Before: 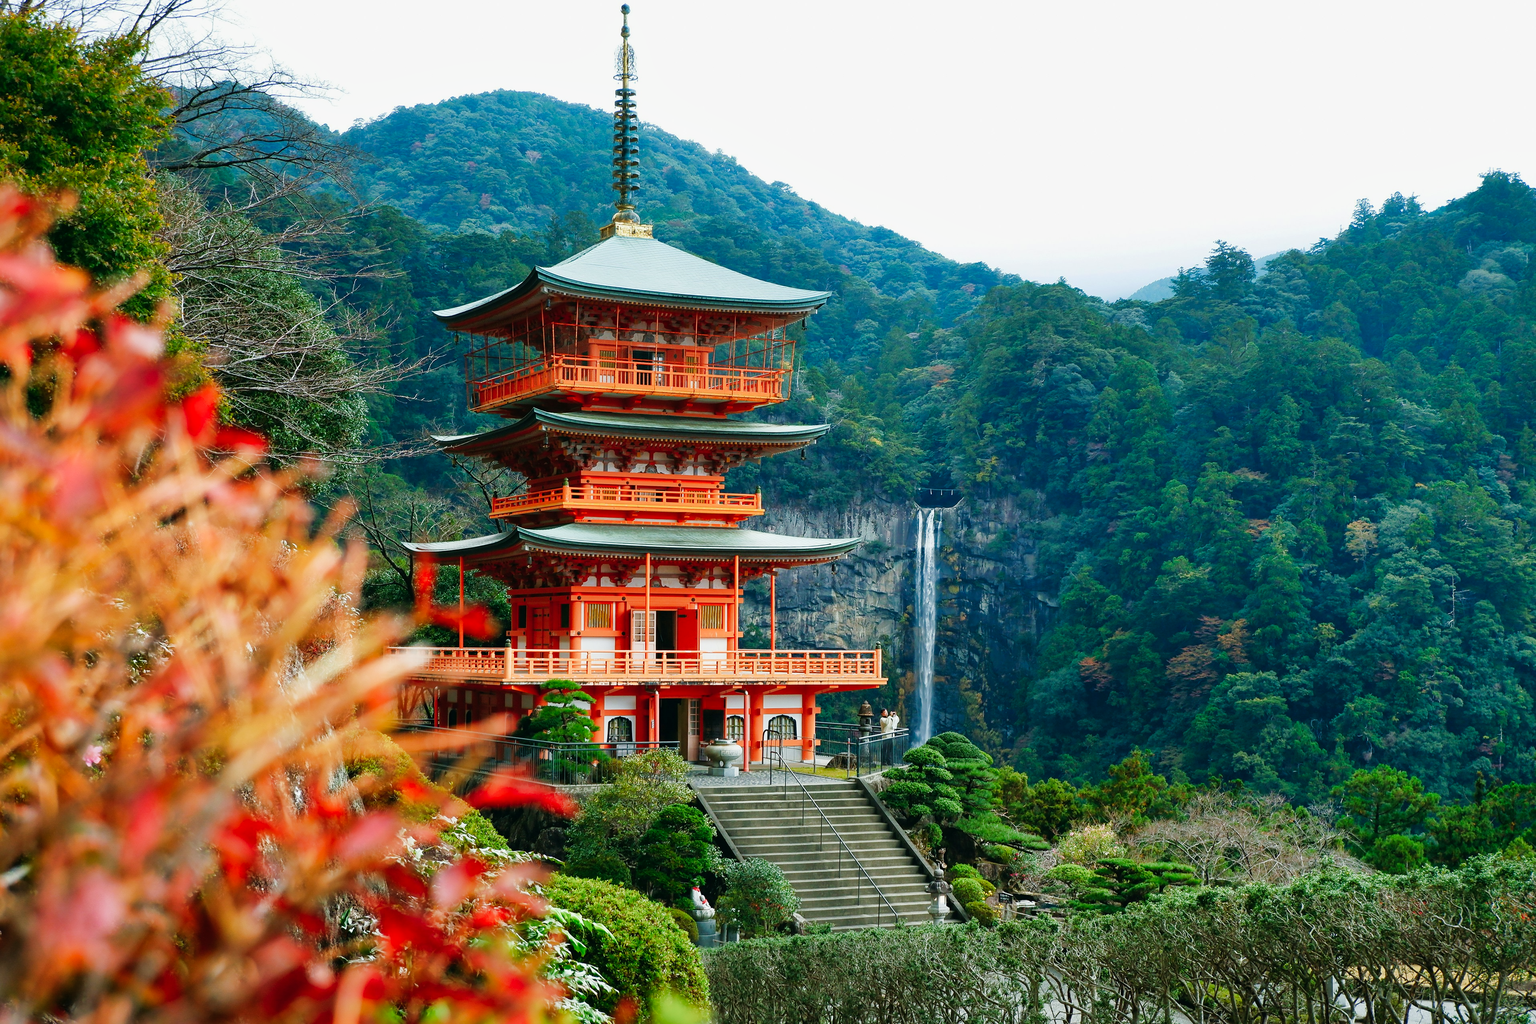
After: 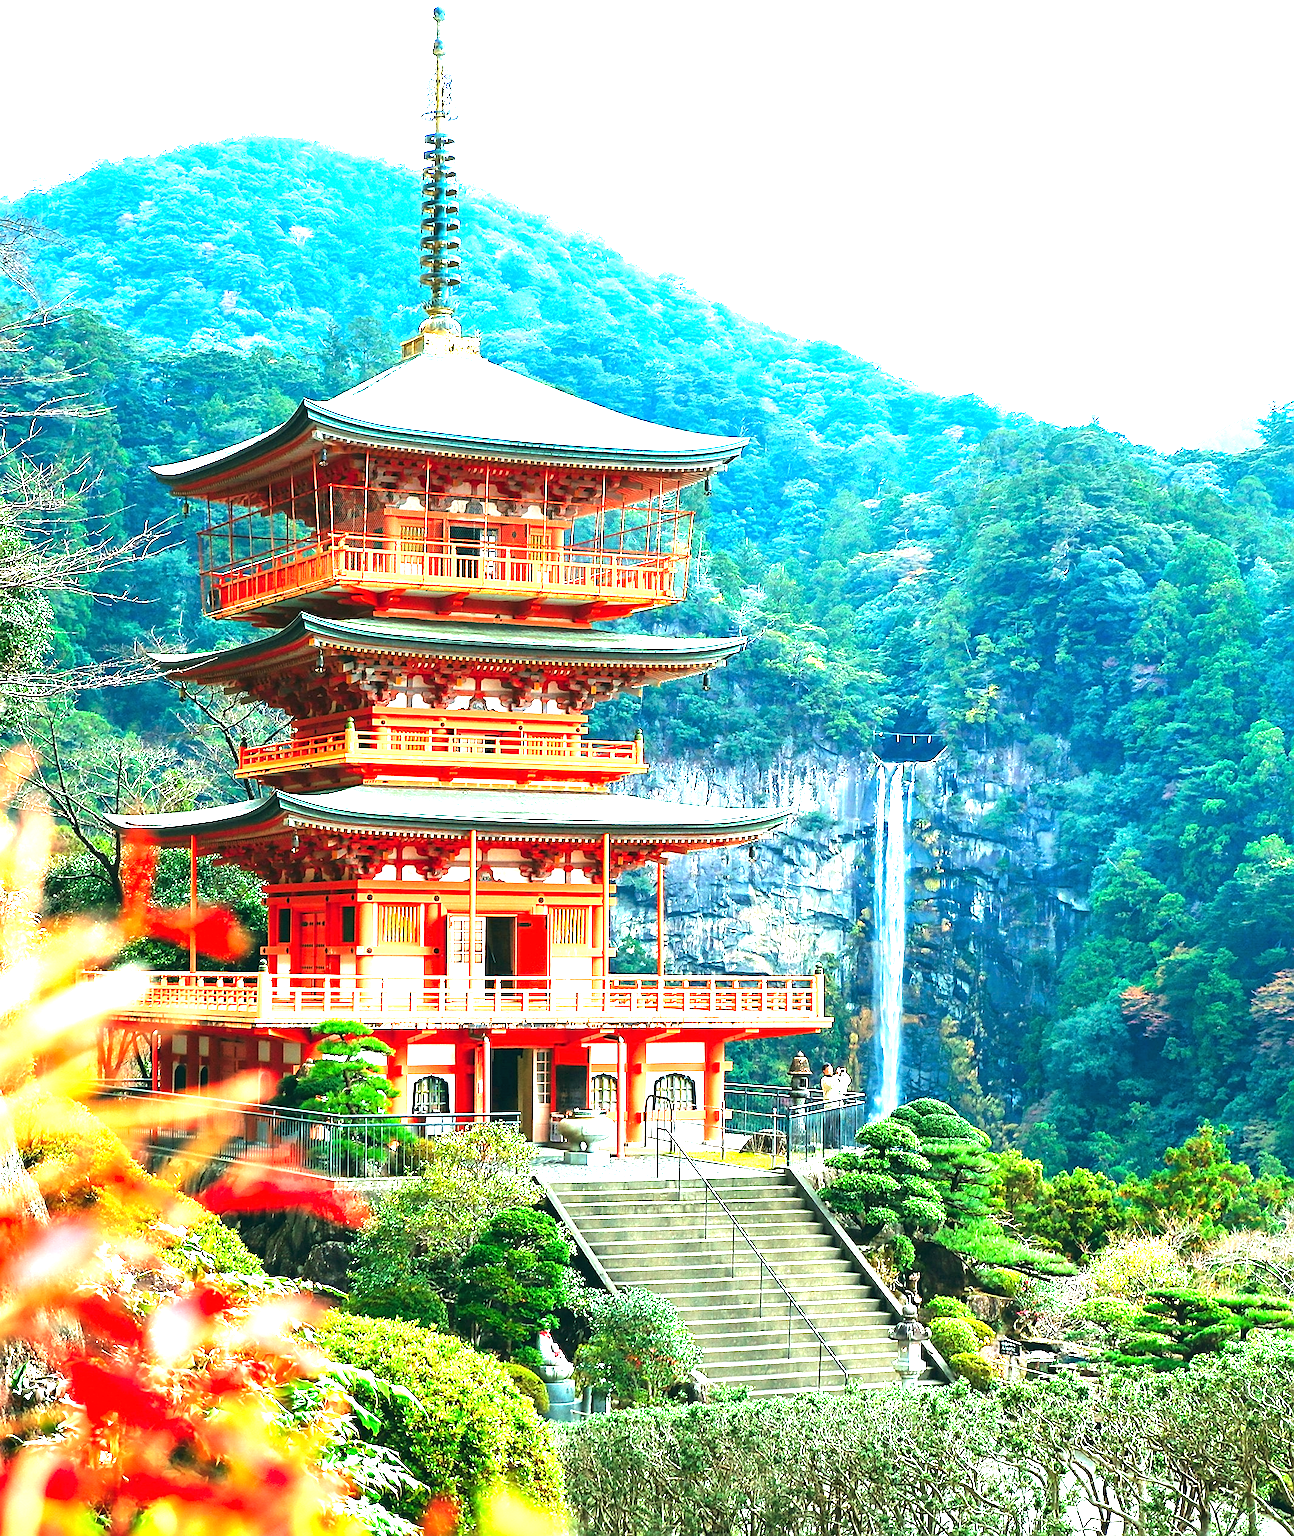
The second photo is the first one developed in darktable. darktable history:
sharpen: on, module defaults
crop: left 21.674%, right 22.086%
exposure: black level correction 0, exposure 2.327 EV, compensate exposure bias true, compensate highlight preservation false
